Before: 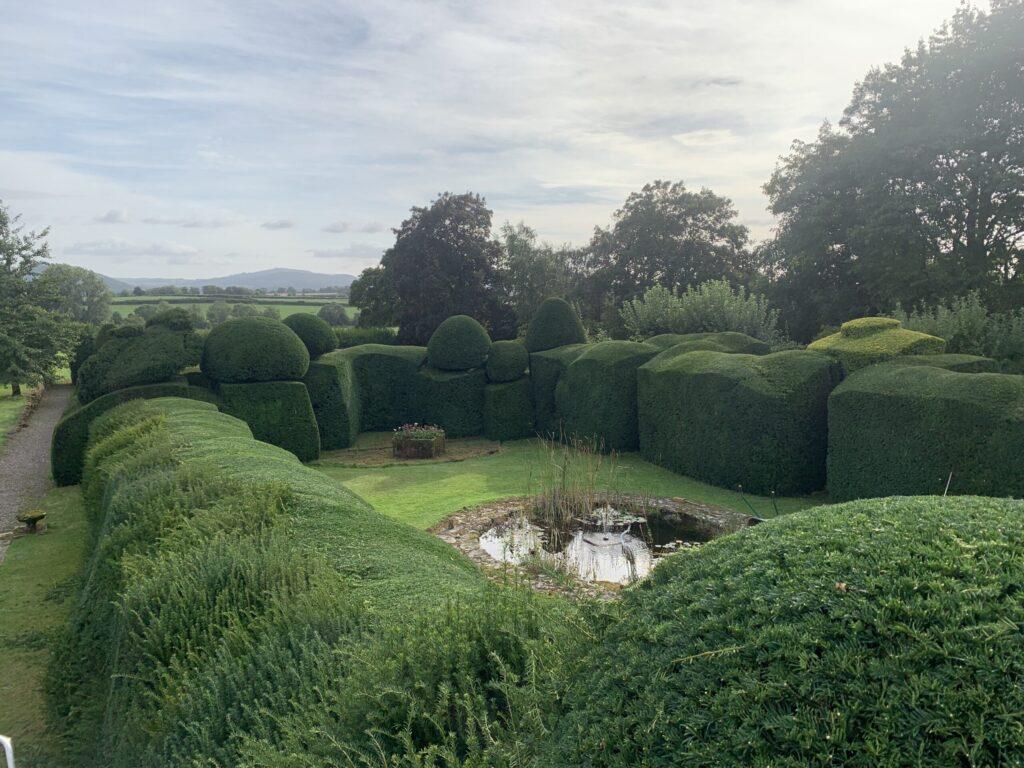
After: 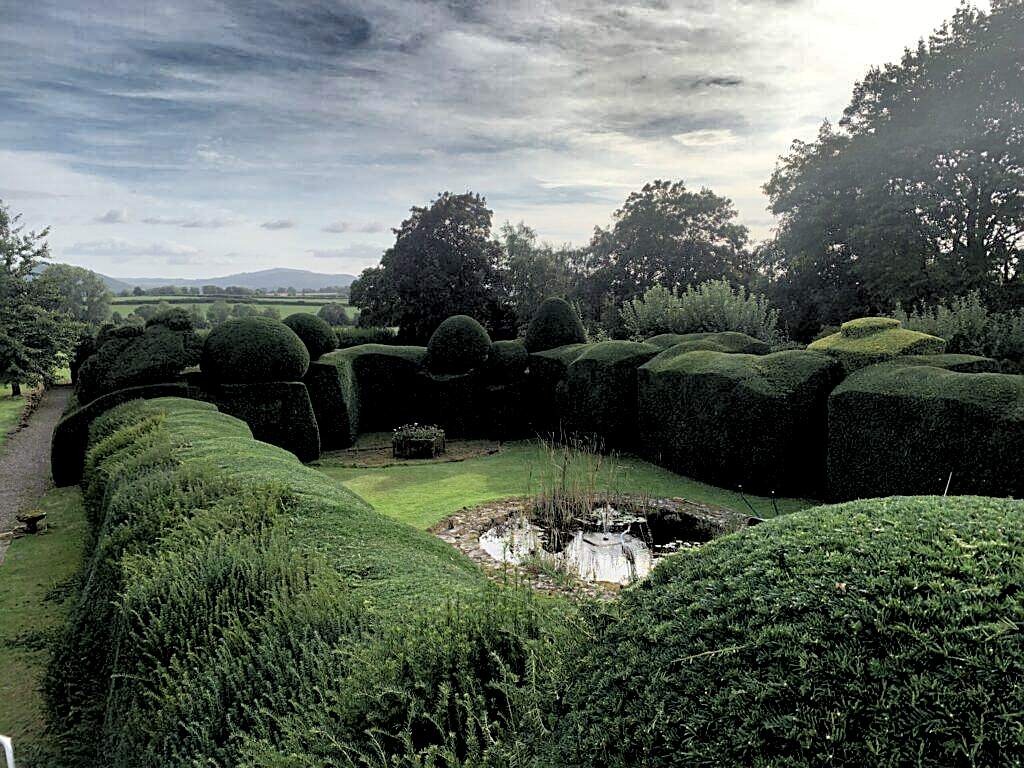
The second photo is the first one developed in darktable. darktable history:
sharpen: on, module defaults
shadows and highlights: shadows 20.91, highlights -82.73, soften with gaussian
rgb levels: levels [[0.034, 0.472, 0.904], [0, 0.5, 1], [0, 0.5, 1]]
